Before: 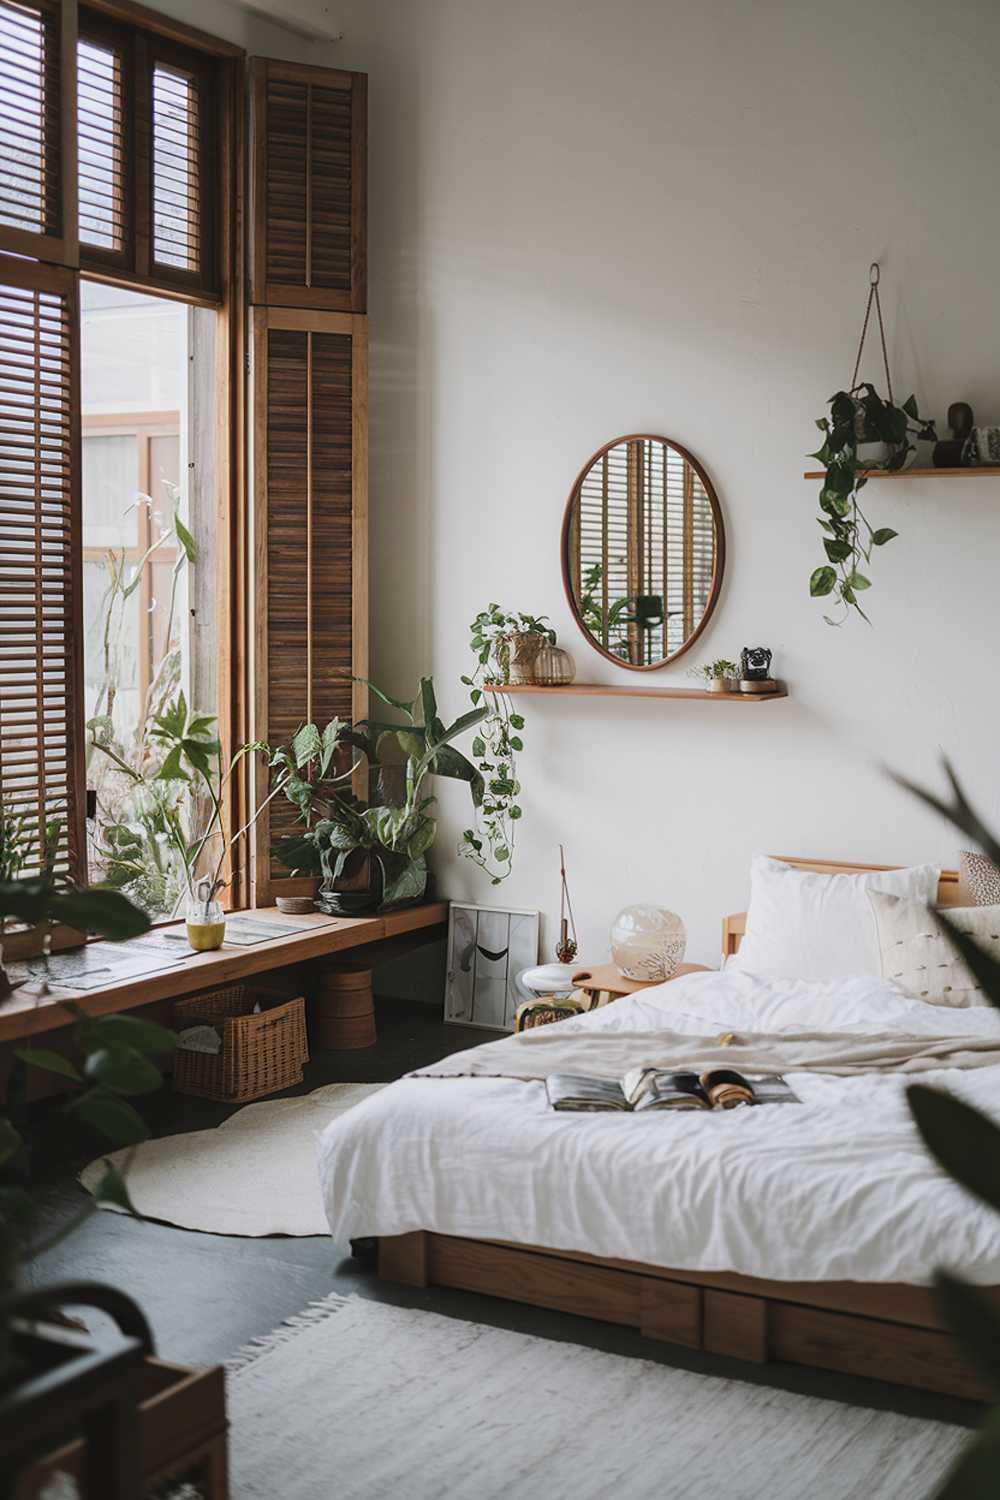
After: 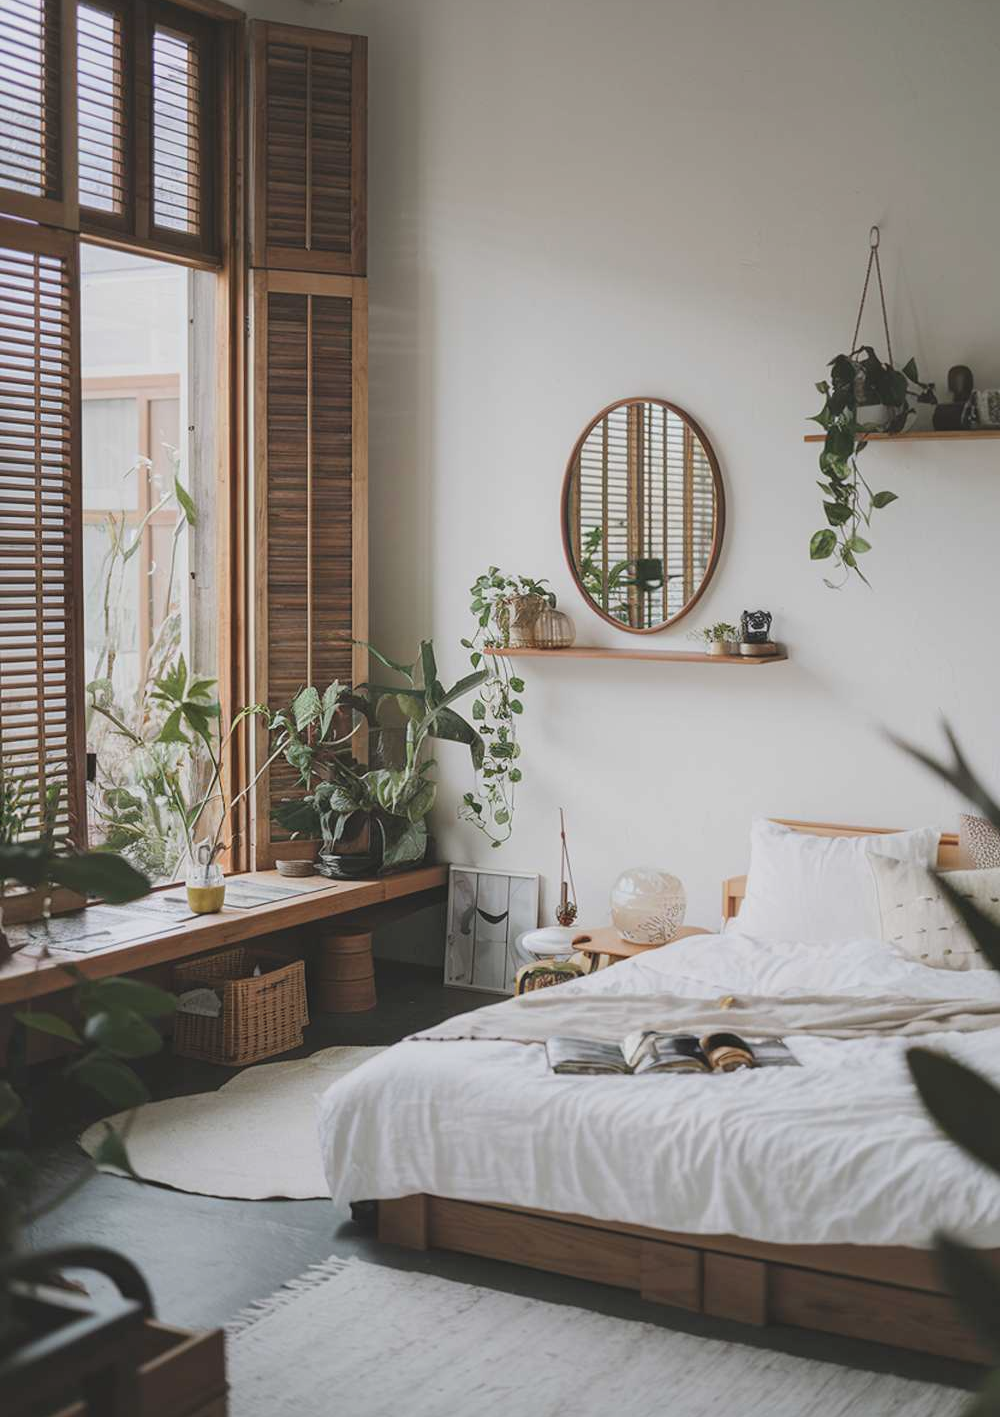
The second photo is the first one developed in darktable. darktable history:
crop and rotate: top 2.479%, bottom 3.018%
contrast brightness saturation: contrast -0.15, brightness 0.05, saturation -0.12
